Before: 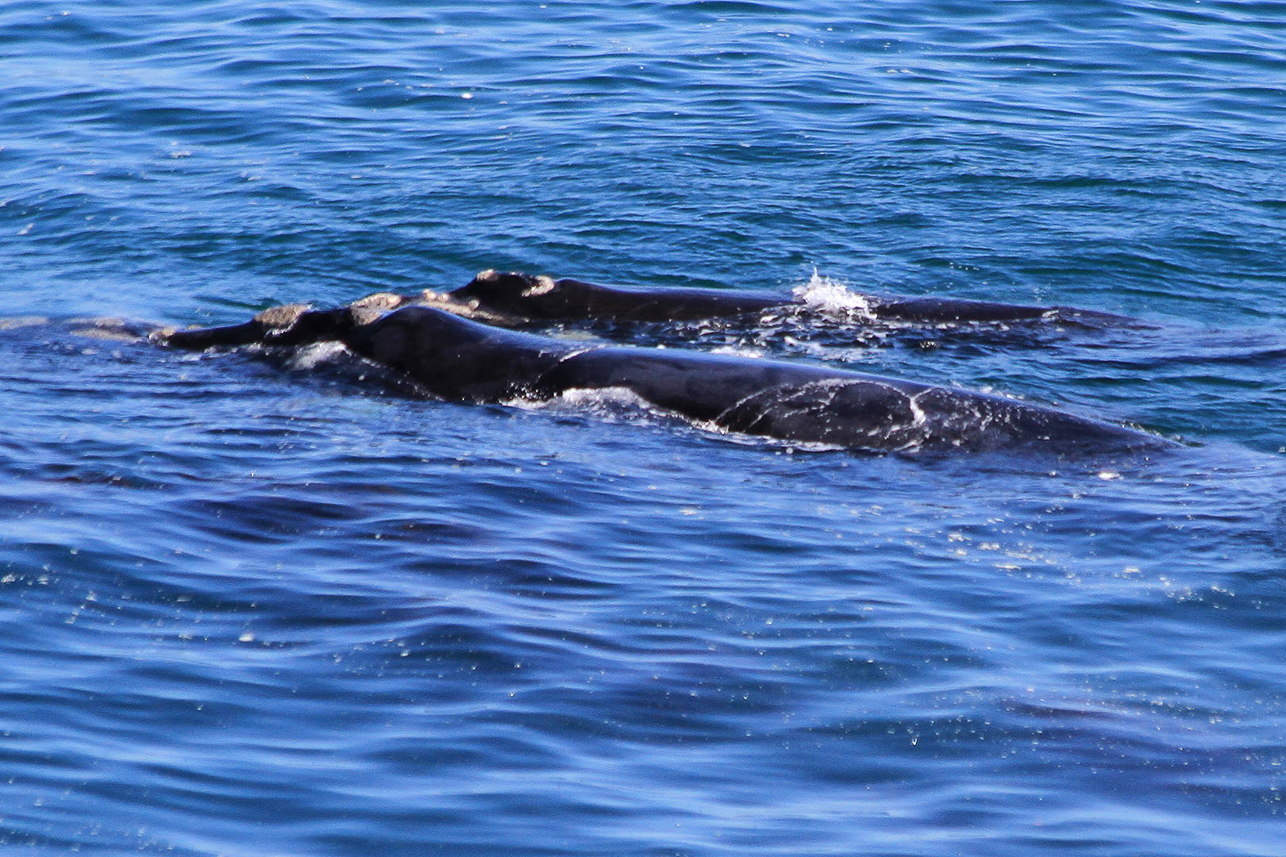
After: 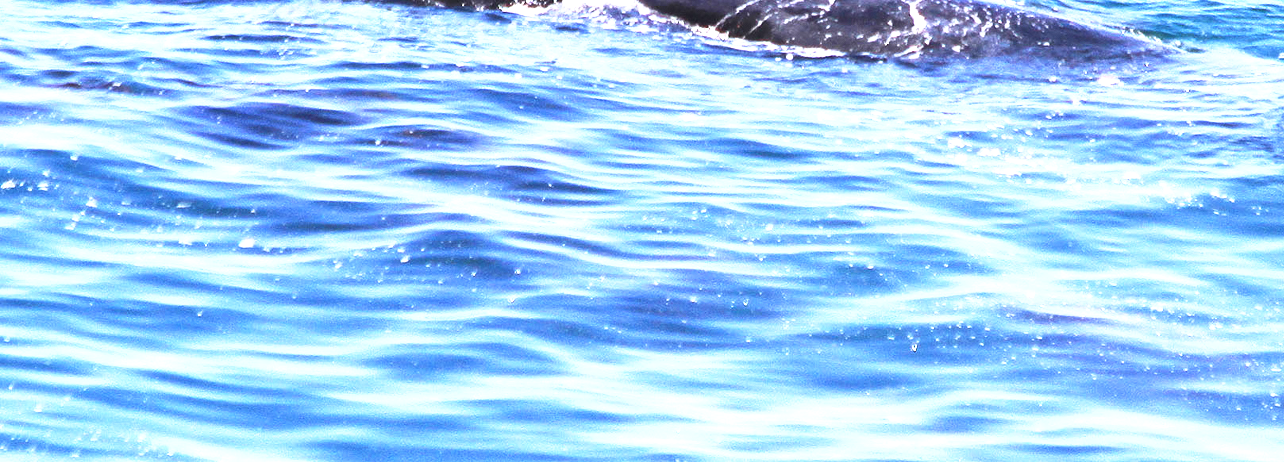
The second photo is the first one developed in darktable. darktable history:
exposure: black level correction 0, exposure 1.683 EV, compensate highlight preservation false
base curve: curves: ch0 [(0, 0) (0.688, 0.865) (1, 1)], preserve colors none
crop and rotate: top 45.982%, right 0.093%
